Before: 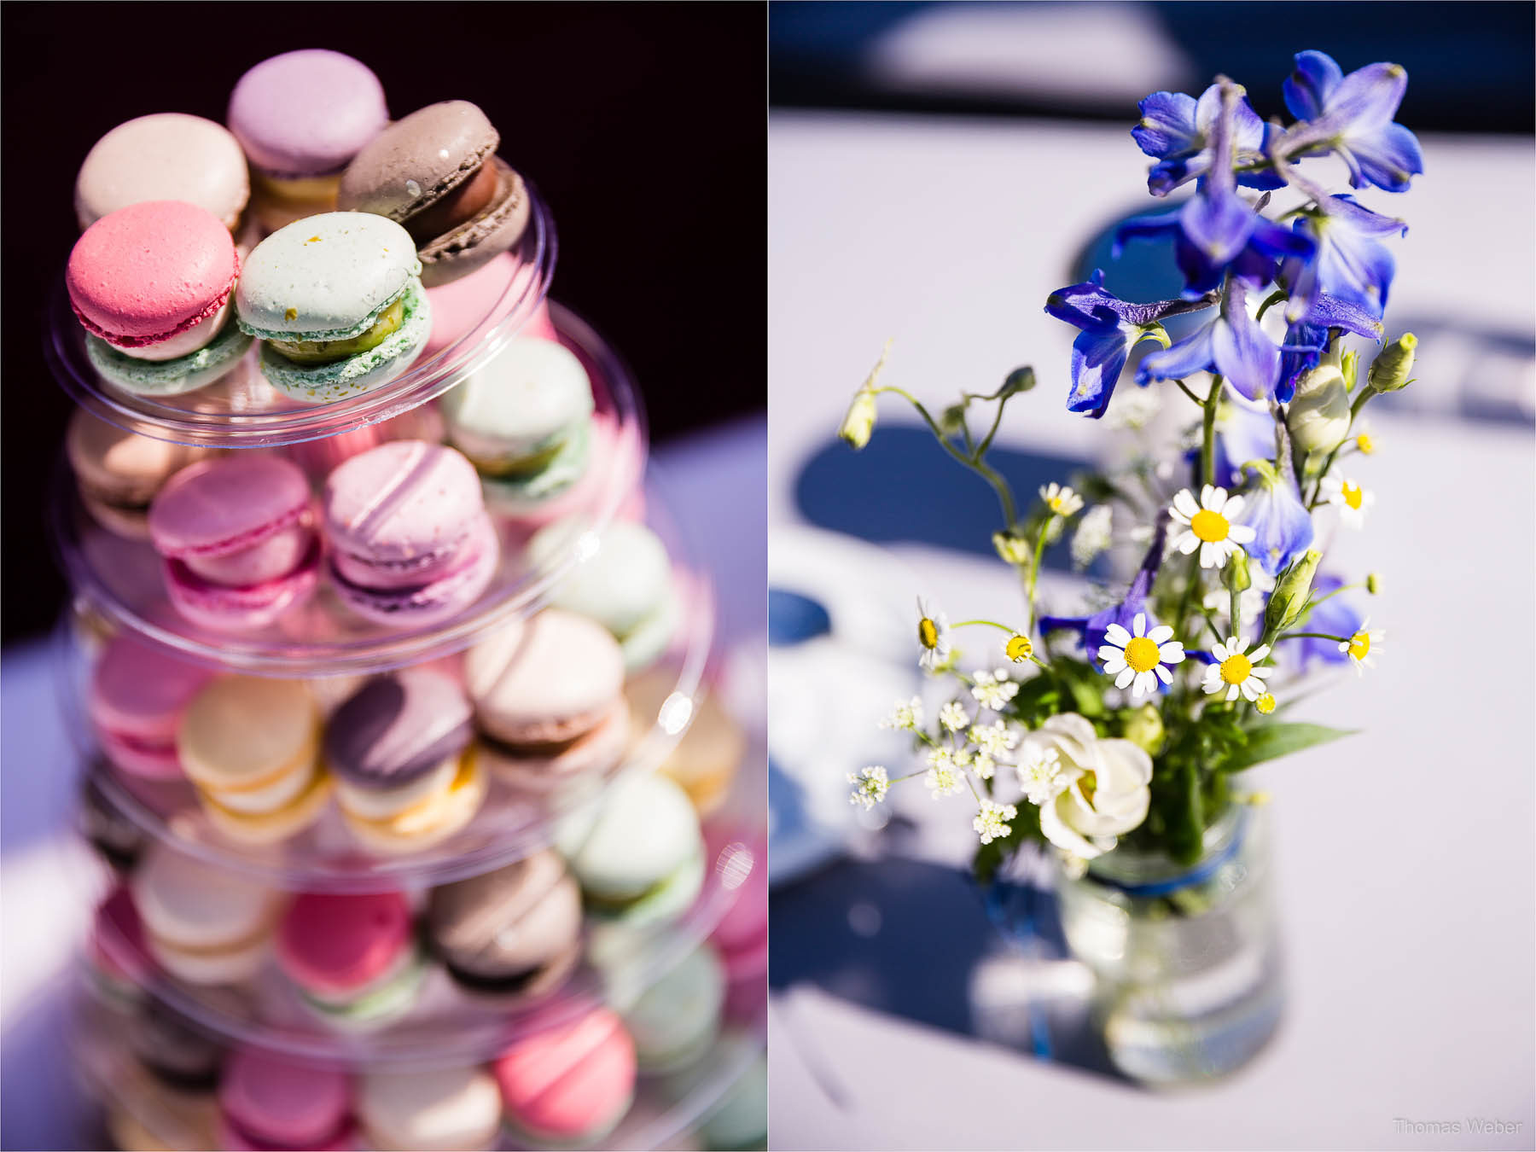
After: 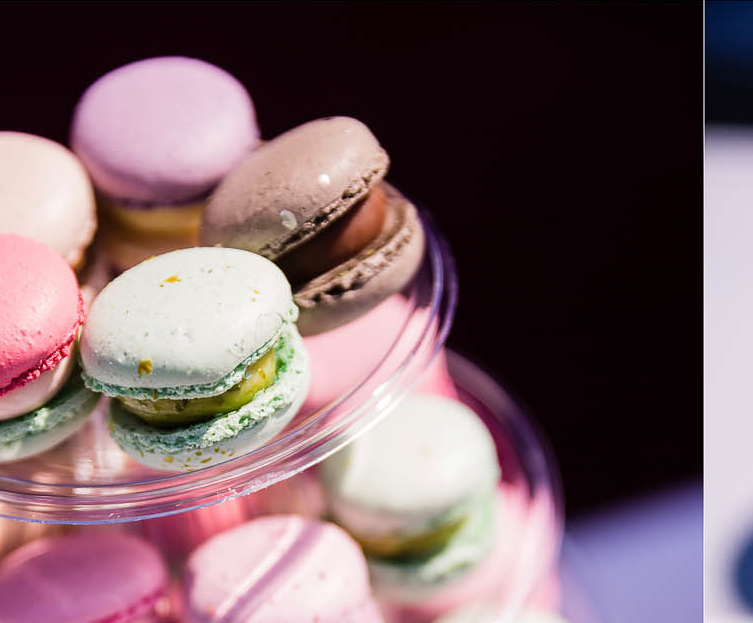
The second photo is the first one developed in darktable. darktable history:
crop and rotate: left 10.903%, top 0.09%, right 47.249%, bottom 53.726%
